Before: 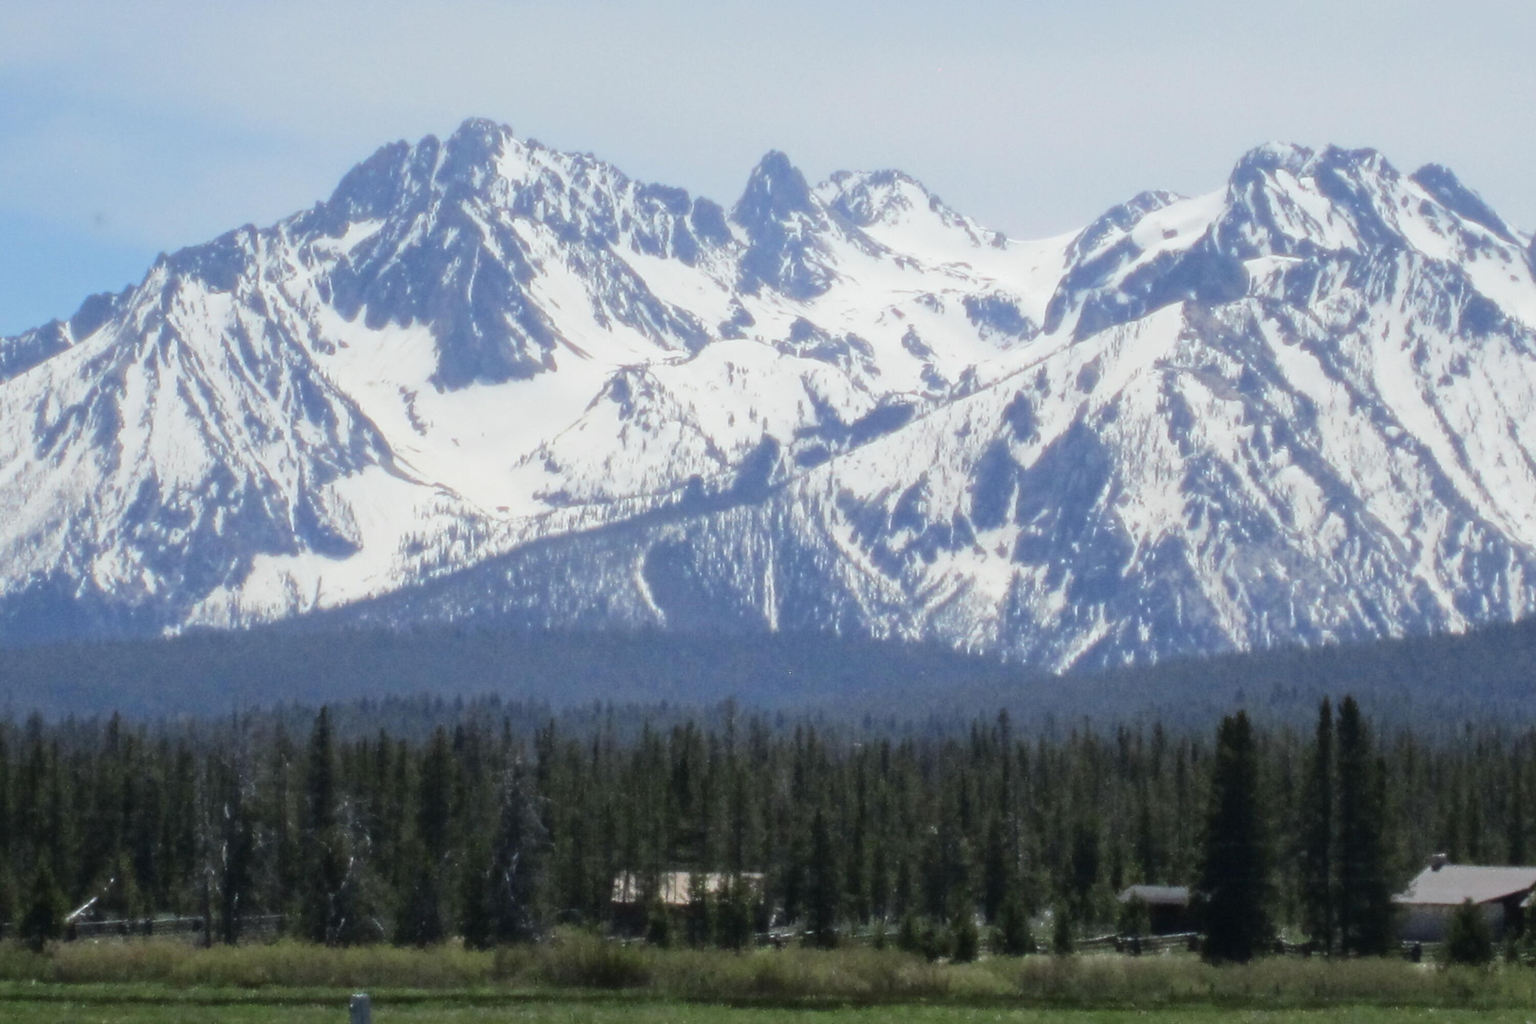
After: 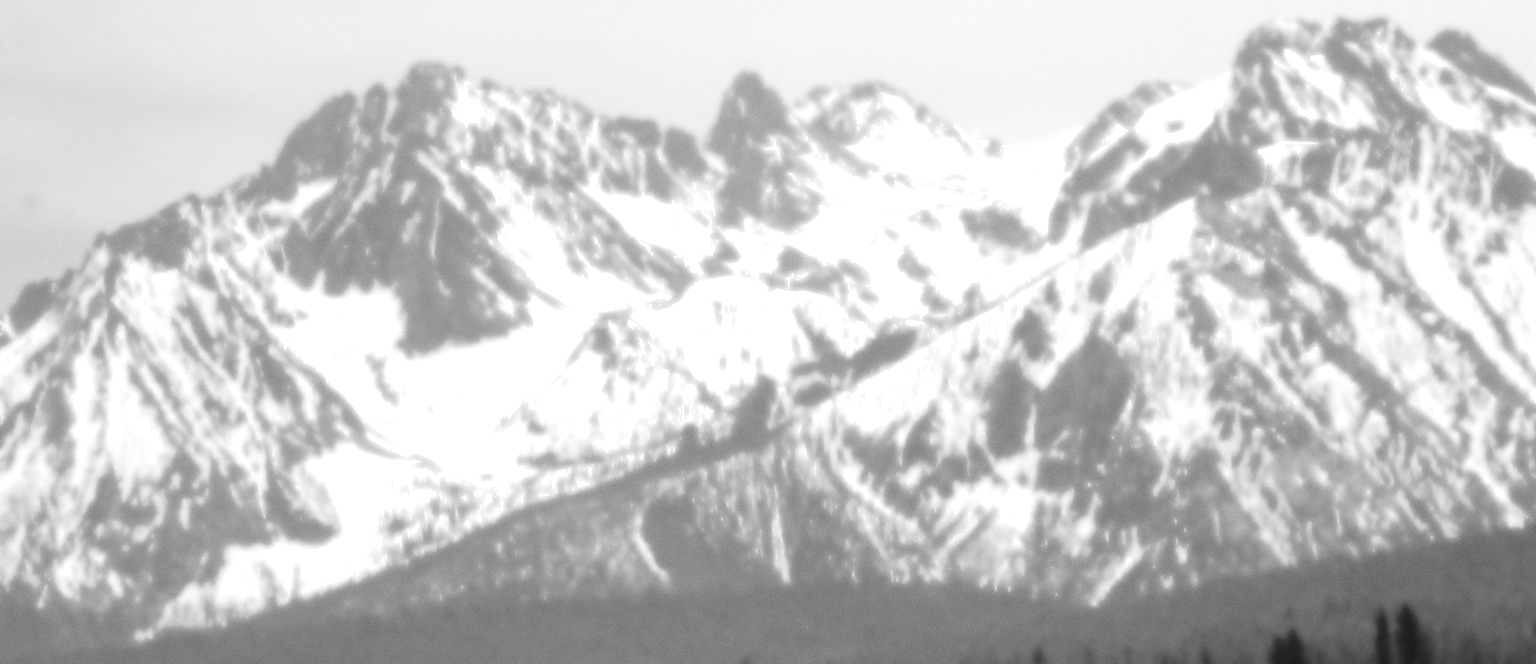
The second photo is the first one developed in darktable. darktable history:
rotate and perspective: rotation -4.57°, crop left 0.054, crop right 0.944, crop top 0.087, crop bottom 0.914
crop and rotate: top 4.848%, bottom 29.503%
monochrome: on, module defaults
exposure: exposure 0.493 EV, compensate highlight preservation false
grain: coarseness 0.09 ISO
lowpass: radius 4, soften with bilateral filter, unbound 0
white balance: red 1.066, blue 1.119
